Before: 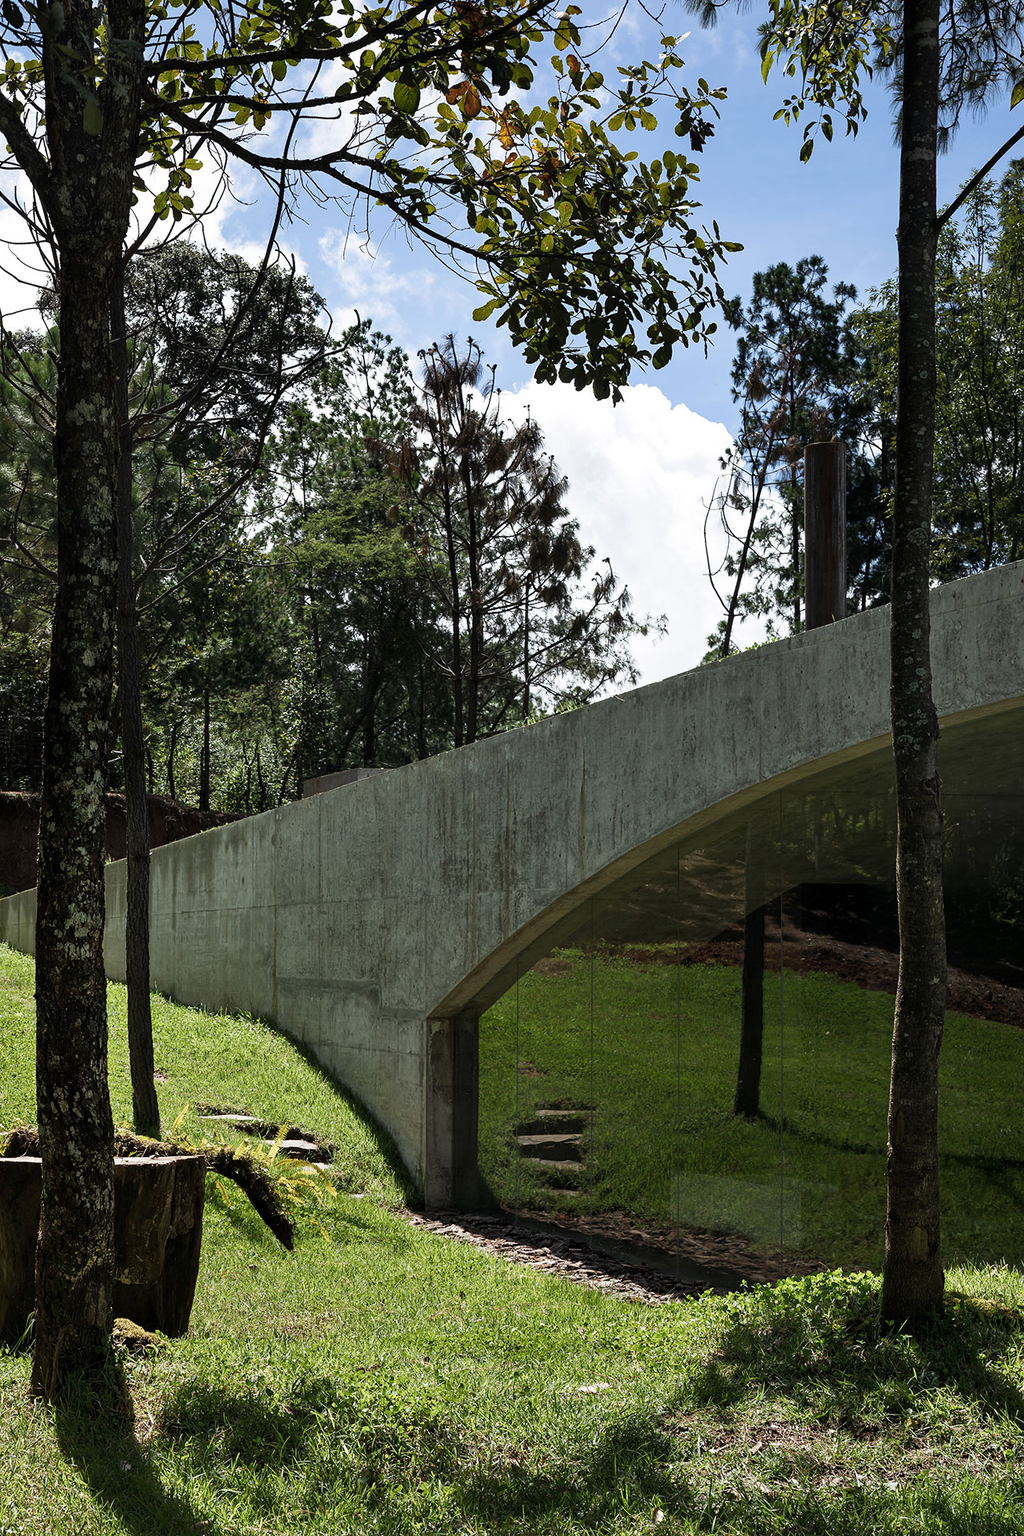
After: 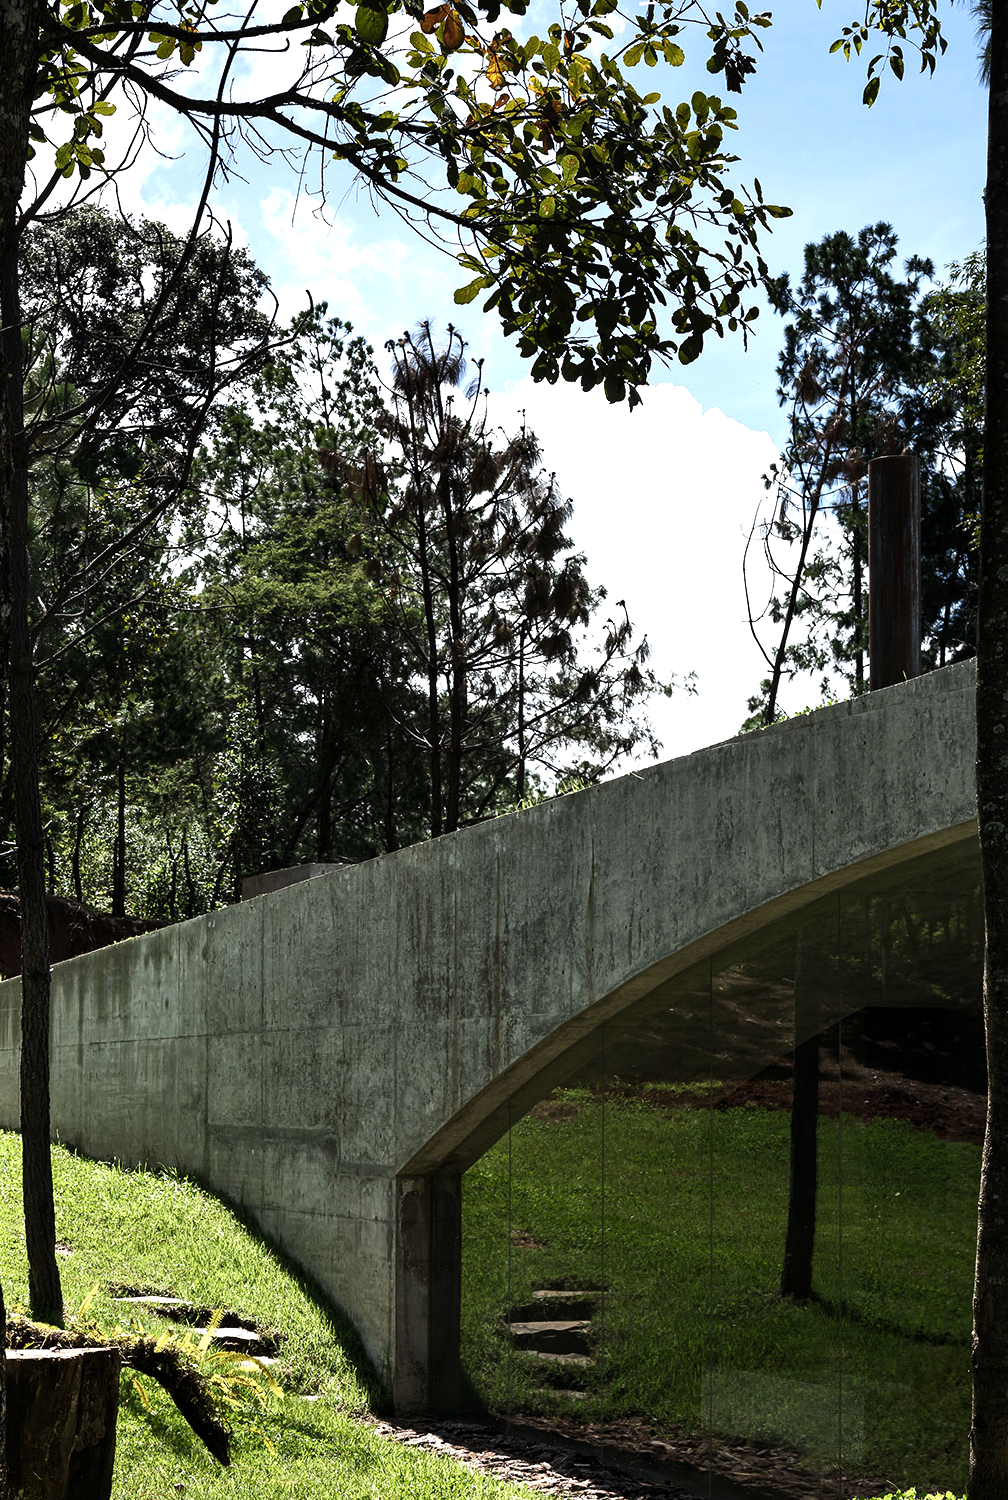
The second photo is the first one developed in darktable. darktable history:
crop and rotate: left 10.77%, top 5.1%, right 10.41%, bottom 16.76%
tone equalizer: -8 EV -0.75 EV, -7 EV -0.7 EV, -6 EV -0.6 EV, -5 EV -0.4 EV, -3 EV 0.4 EV, -2 EV 0.6 EV, -1 EV 0.7 EV, +0 EV 0.75 EV, edges refinement/feathering 500, mask exposure compensation -1.57 EV, preserve details no
